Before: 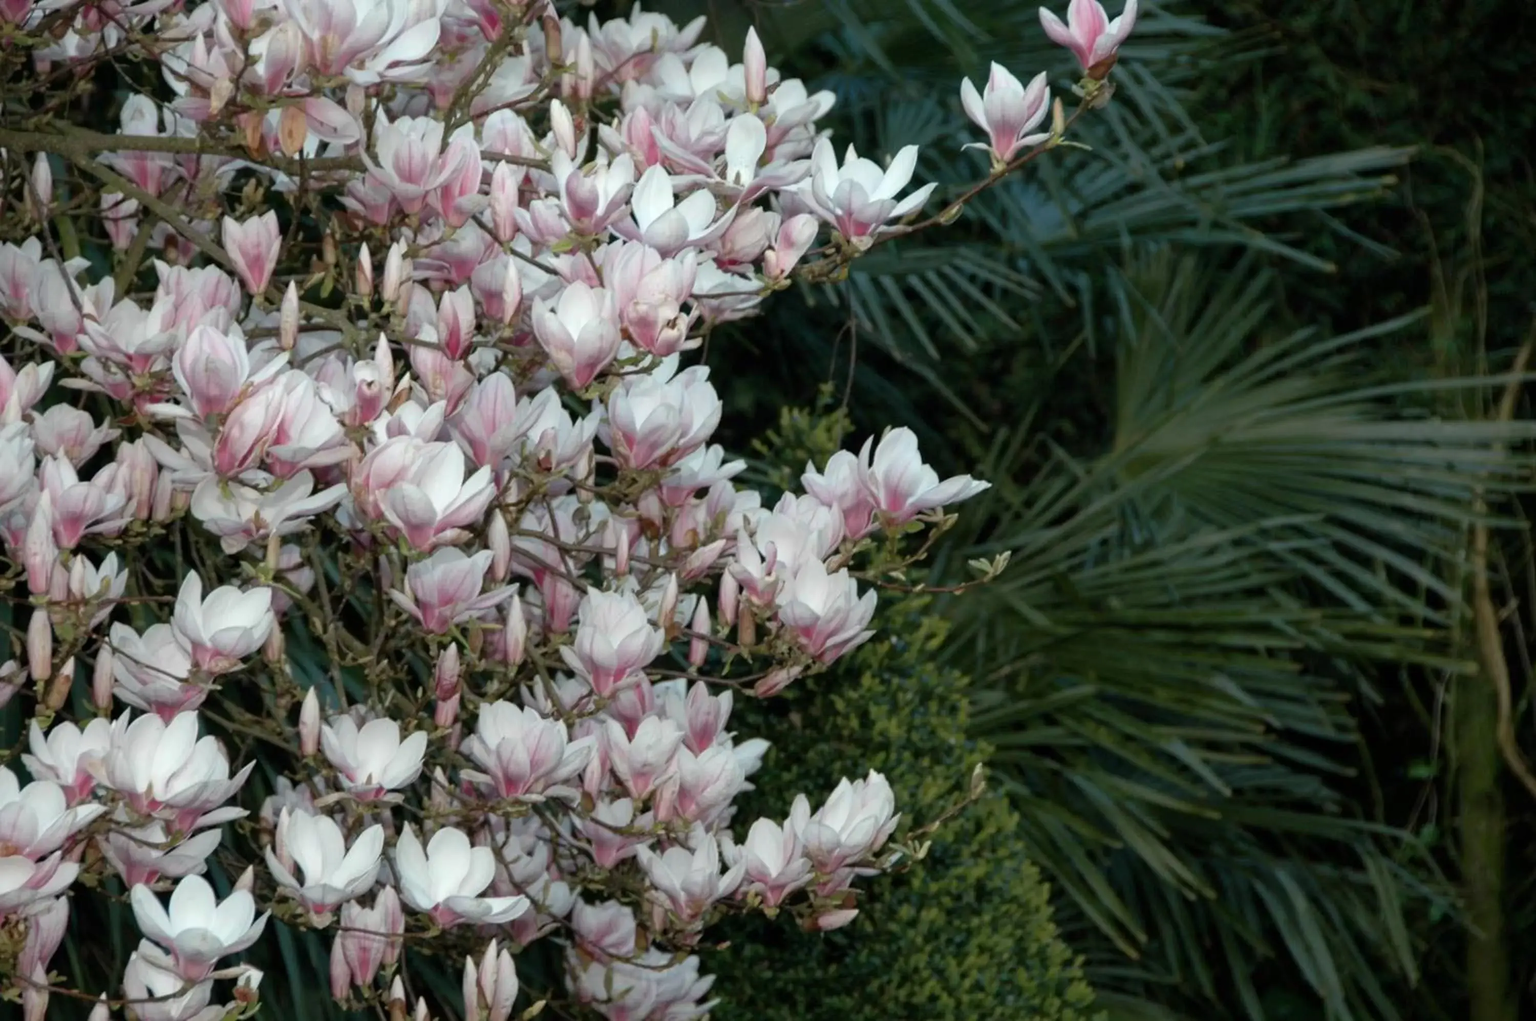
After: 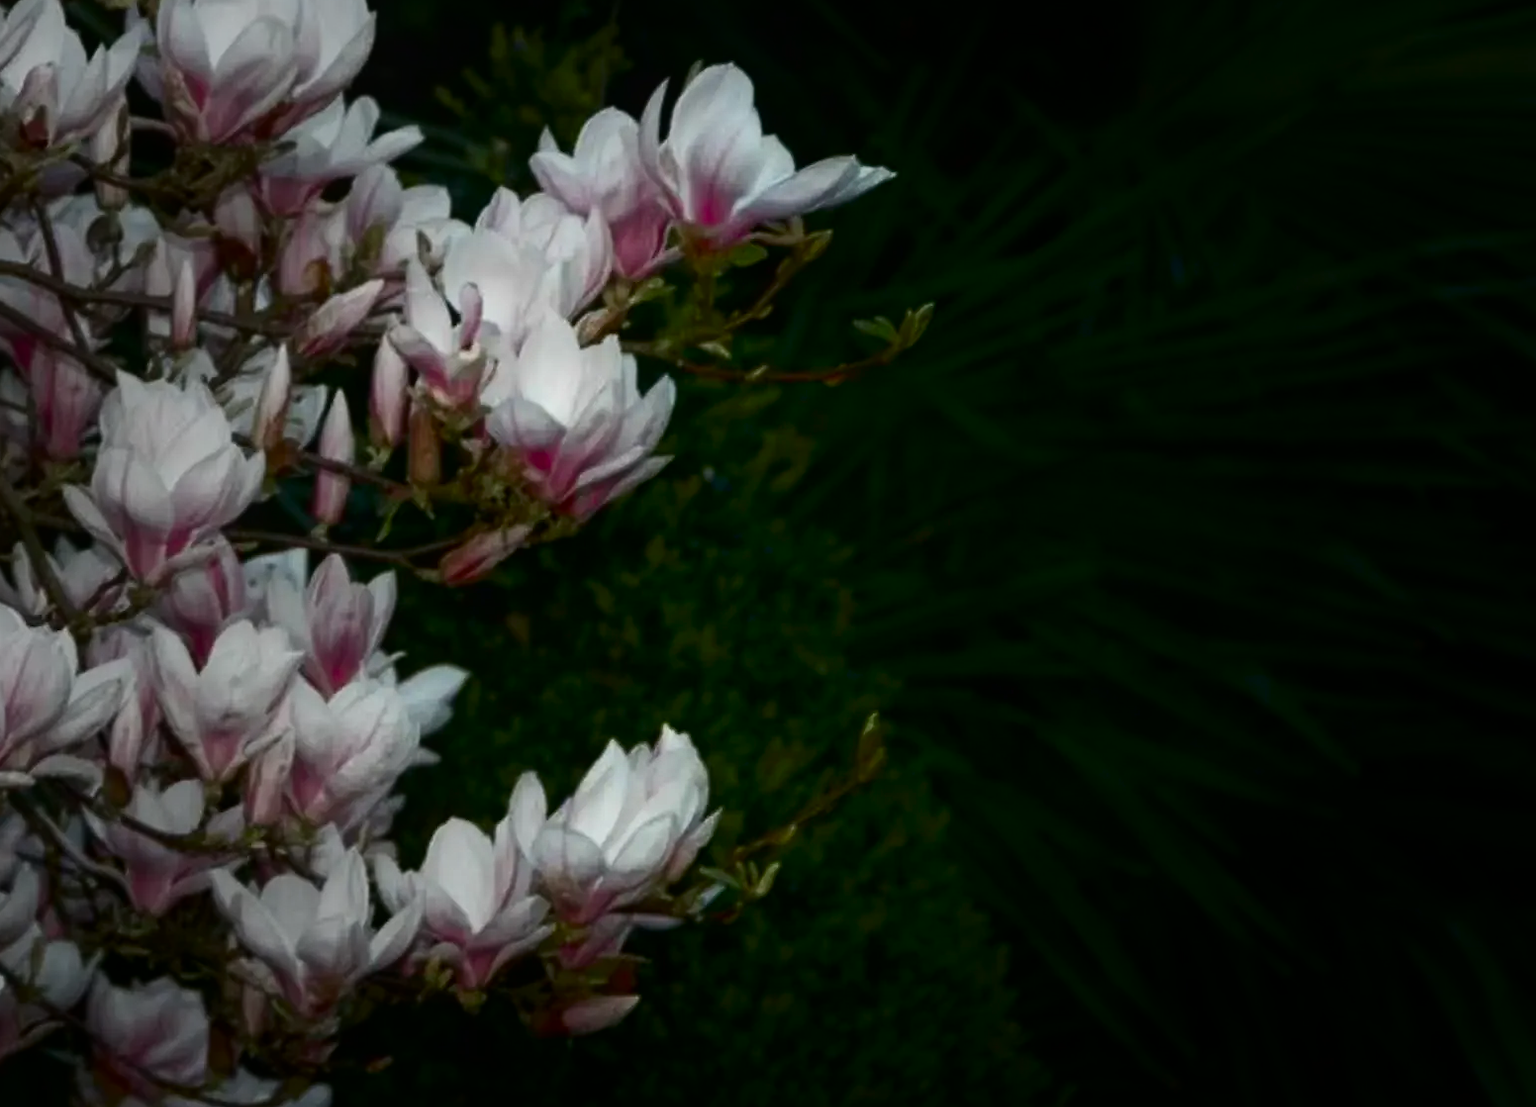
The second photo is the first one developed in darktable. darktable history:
vignetting: fall-off start 39.14%, fall-off radius 40.68%, brightness -0.397, saturation -0.289
shadows and highlights: shadows -54.81, highlights 84.5, soften with gaussian
local contrast: mode bilateral grid, contrast 20, coarseness 50, detail 120%, midtone range 0.2
crop: left 34.343%, top 38.678%, right 13.904%, bottom 5.195%
contrast brightness saturation: contrast 0.191, brightness -0.223, saturation 0.109
exposure: black level correction -0.015, exposure -0.128 EV, compensate highlight preservation false
color balance rgb: shadows lift › chroma 0.814%, shadows lift › hue 110.57°, perceptual saturation grading › global saturation 20%, perceptual saturation grading › highlights -25.537%, perceptual saturation grading › shadows 49.241%, global vibrance 11.028%
